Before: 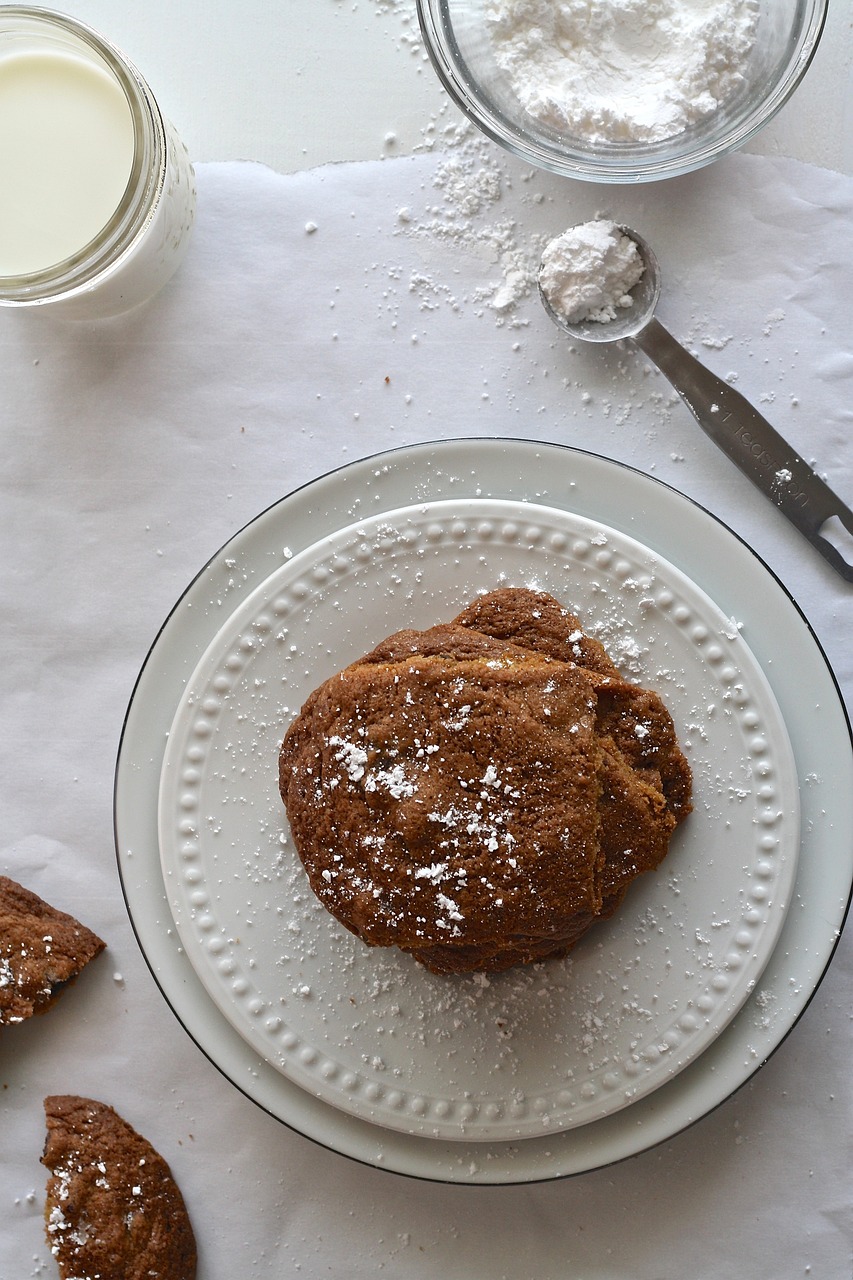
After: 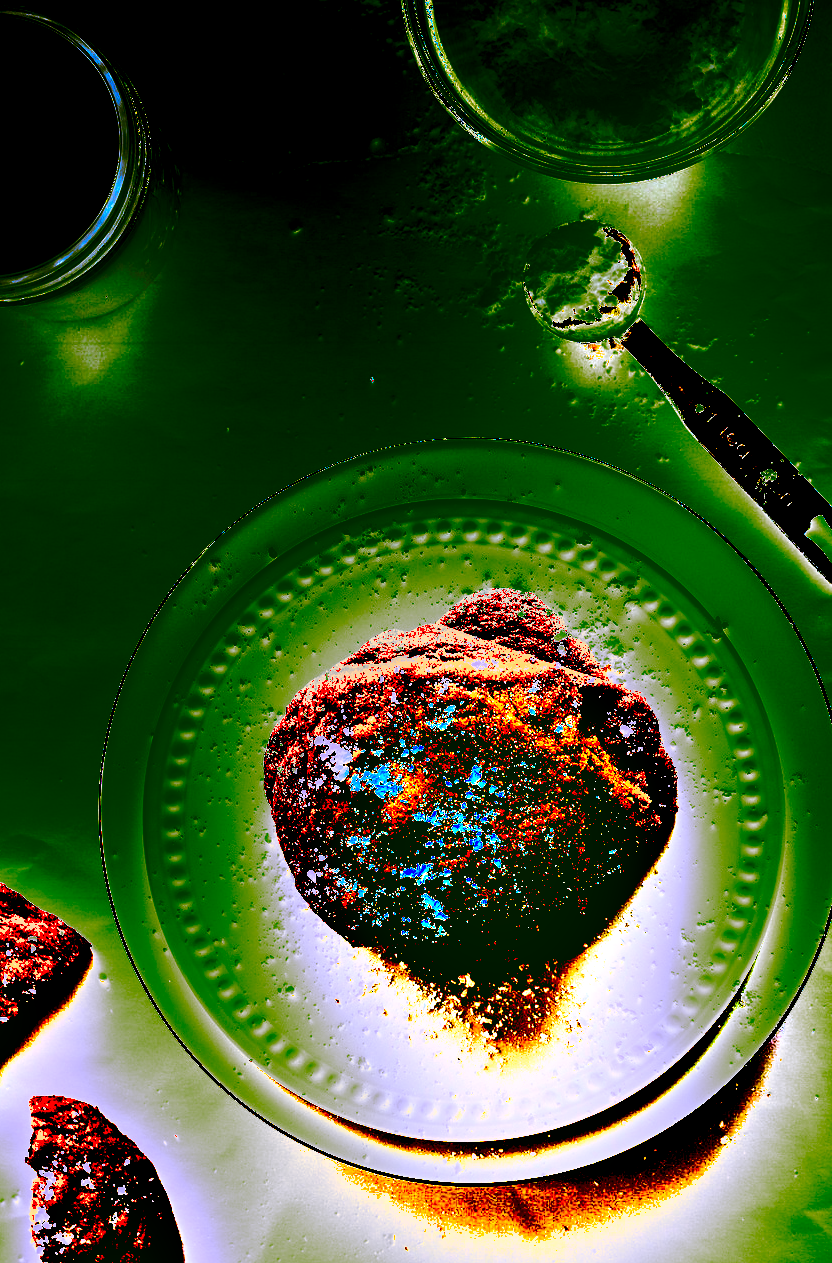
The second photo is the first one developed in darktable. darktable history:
rgb curve: curves: ch0 [(0.123, 0.061) (0.995, 0.887)]; ch1 [(0.06, 0.116) (1, 0.906)]; ch2 [(0, 0) (0.824, 0.69) (1, 1)], mode RGB, independent channels, compensate middle gray true
shadows and highlights: soften with gaussian
crop and rotate: left 1.774%, right 0.633%, bottom 1.28%
contrast brightness saturation: contrast 0.24, brightness 0.09
exposure: black level correction 0.1, exposure 3 EV, compensate highlight preservation false
